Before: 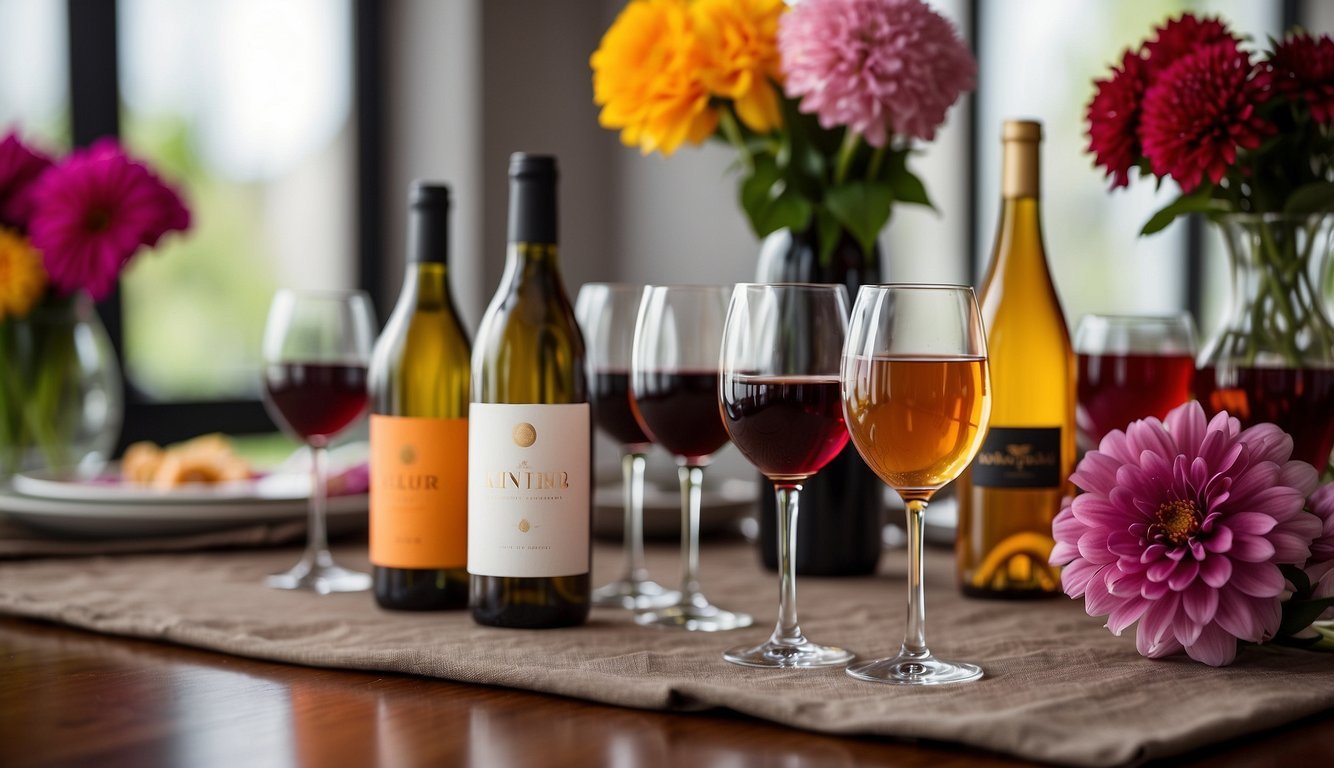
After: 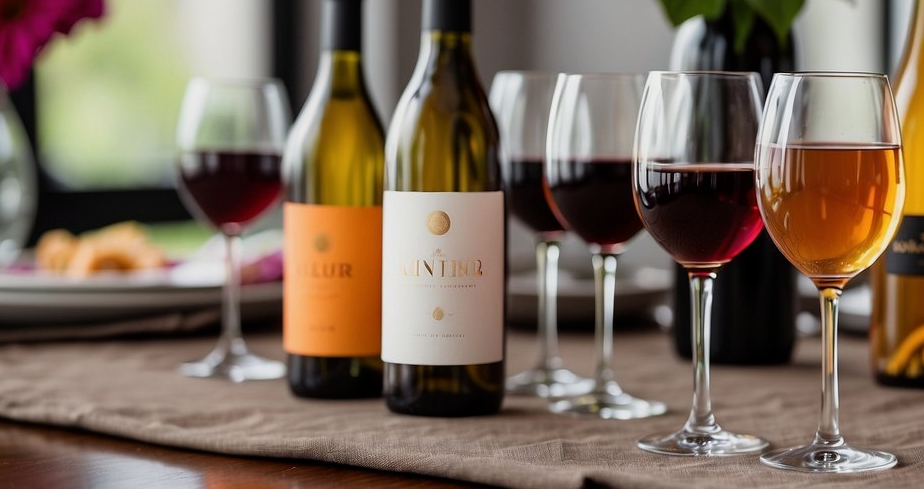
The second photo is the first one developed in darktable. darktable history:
filmic rgb: black relative exposure -9.5 EV, white relative exposure 3.02 EV, hardness 6.12
crop: left 6.488%, top 27.668%, right 24.183%, bottom 8.656%
